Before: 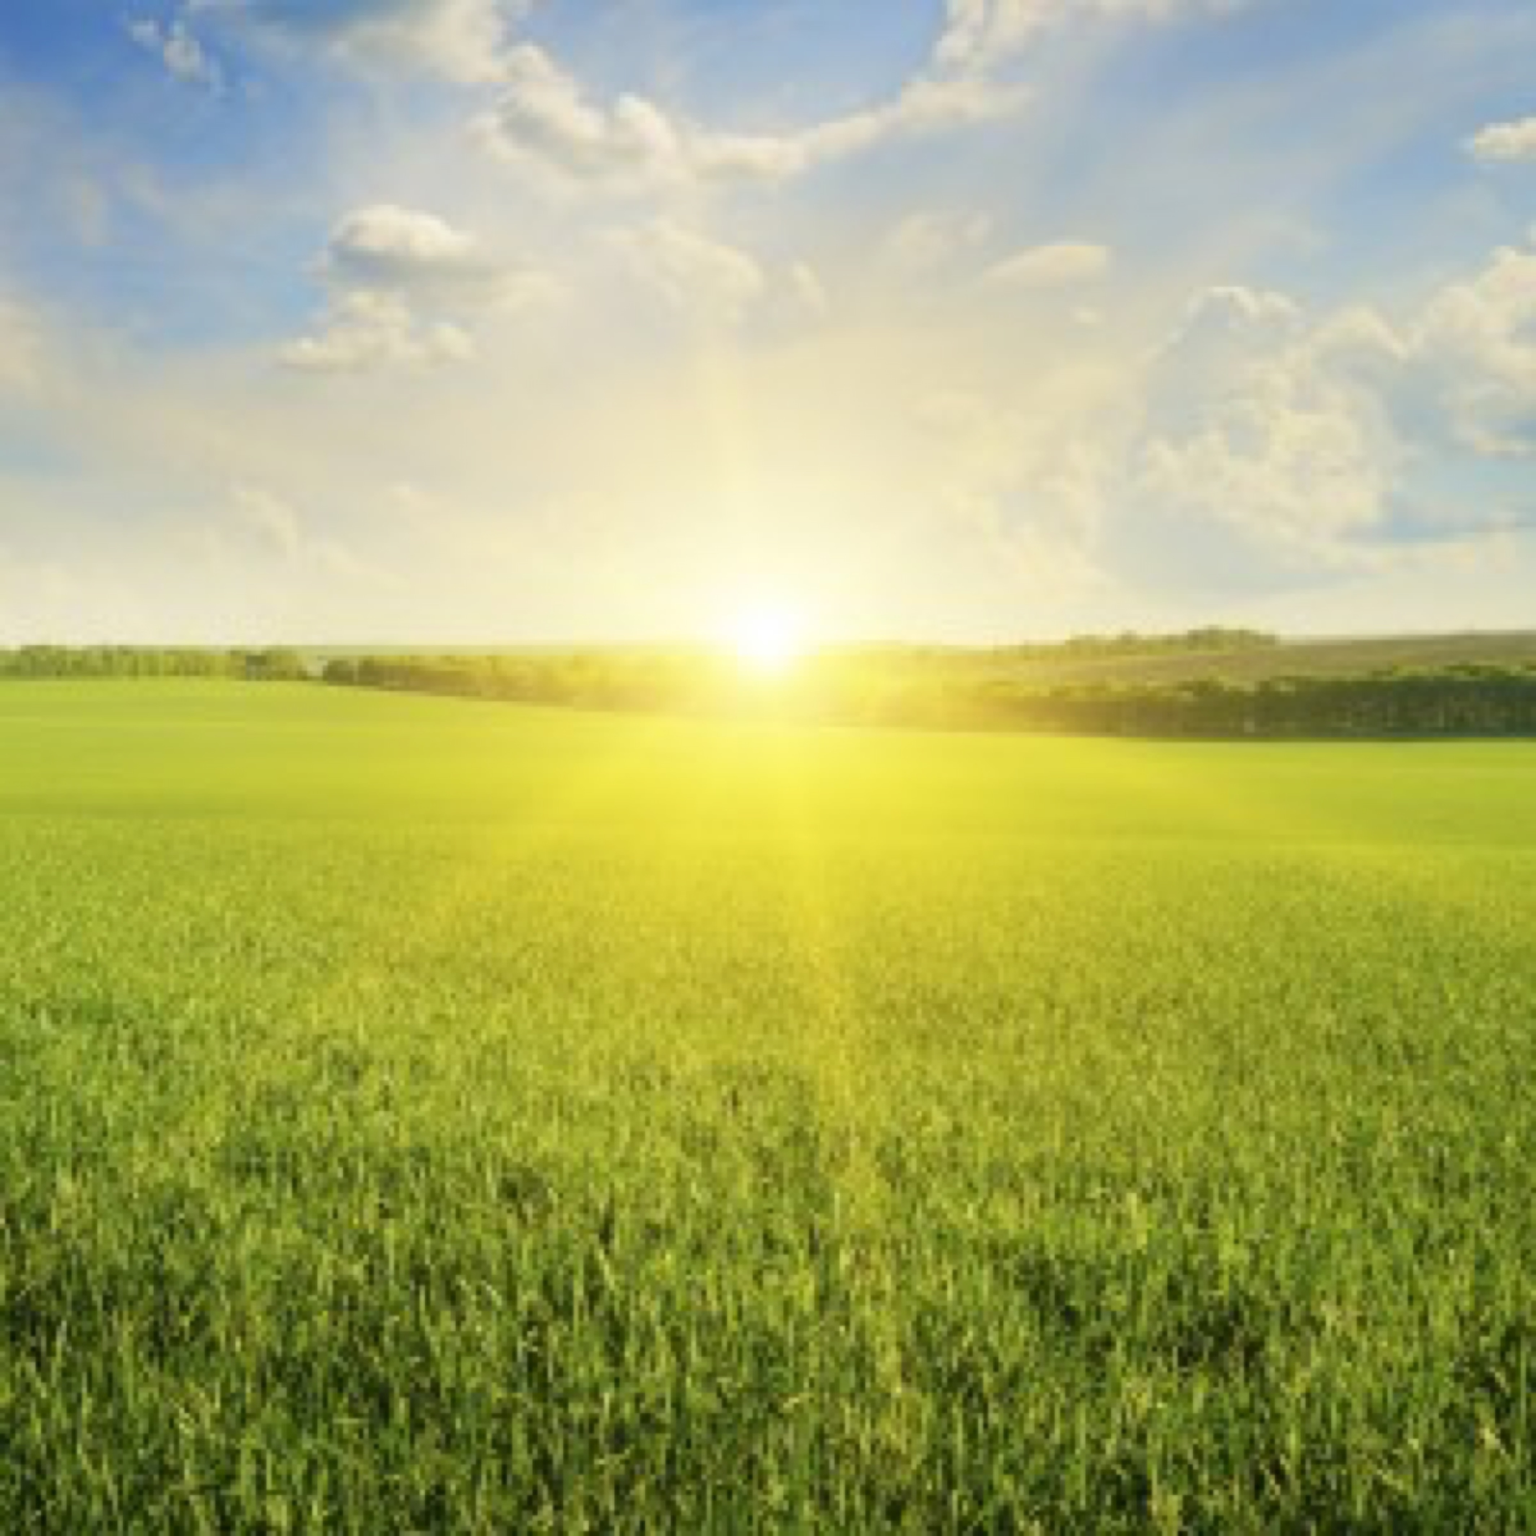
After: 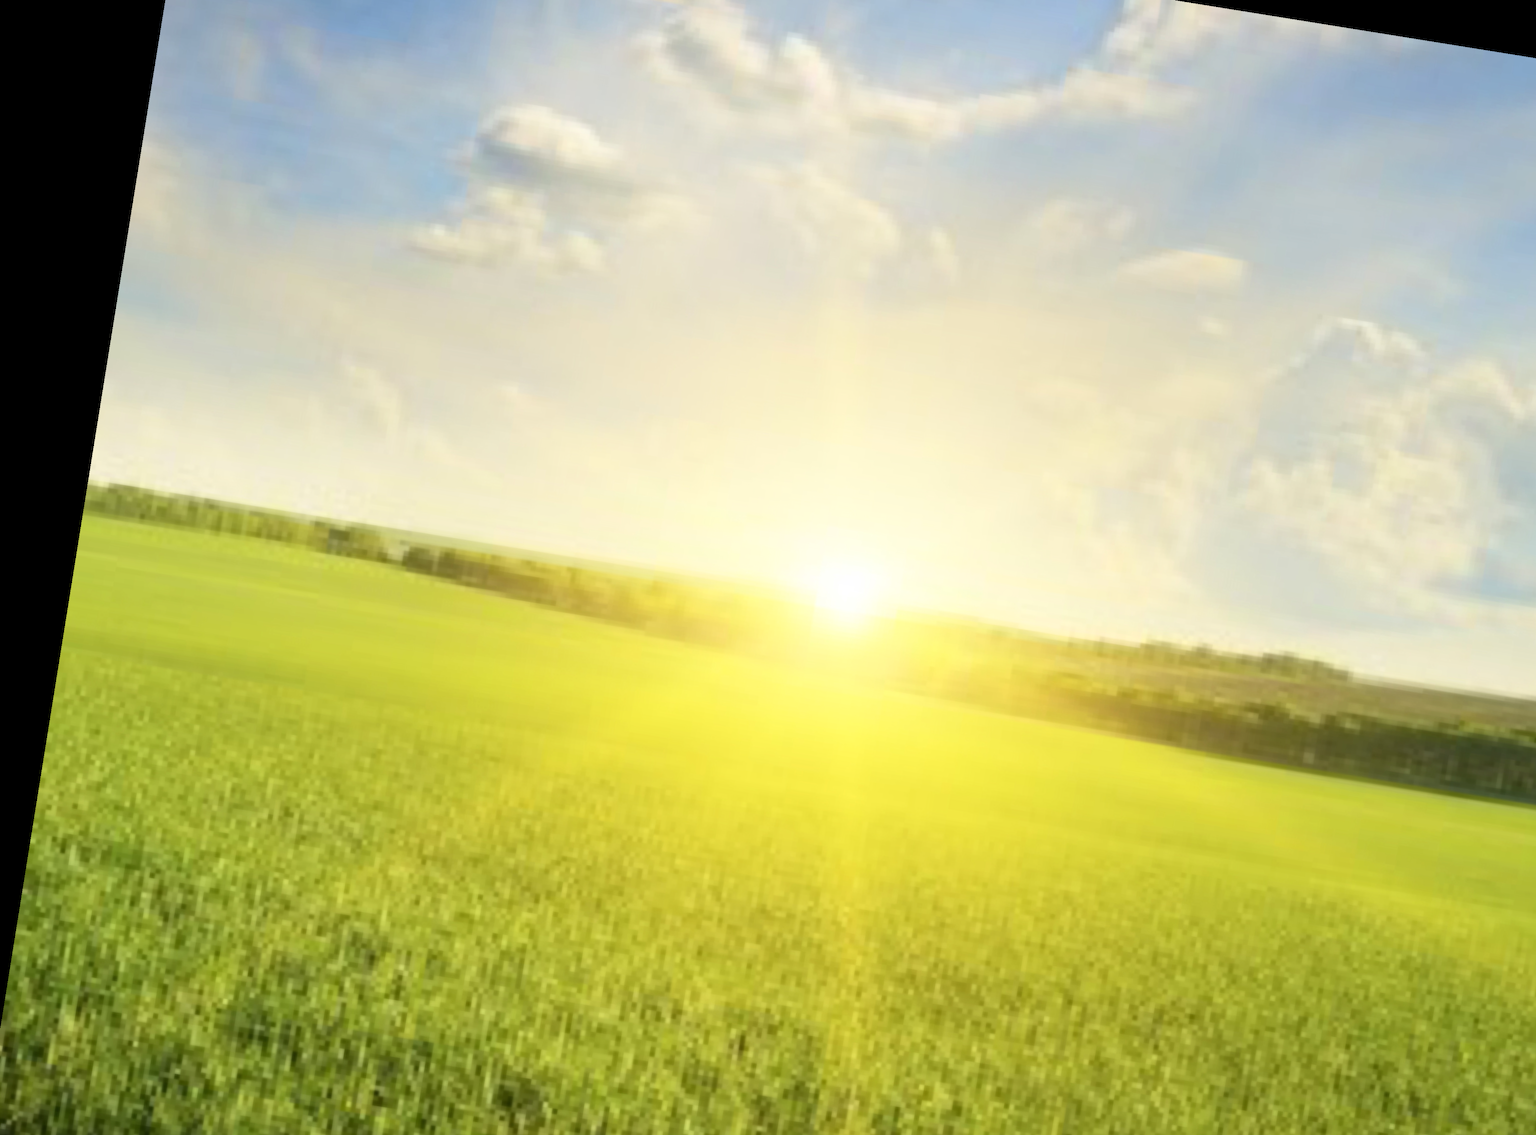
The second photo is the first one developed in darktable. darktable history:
crop: left 3.015%, top 8.969%, right 9.647%, bottom 26.457%
rgb curve: curves: ch0 [(0, 0) (0.078, 0.051) (0.929, 0.956) (1, 1)], compensate middle gray true
rotate and perspective: rotation 9.12°, automatic cropping off
